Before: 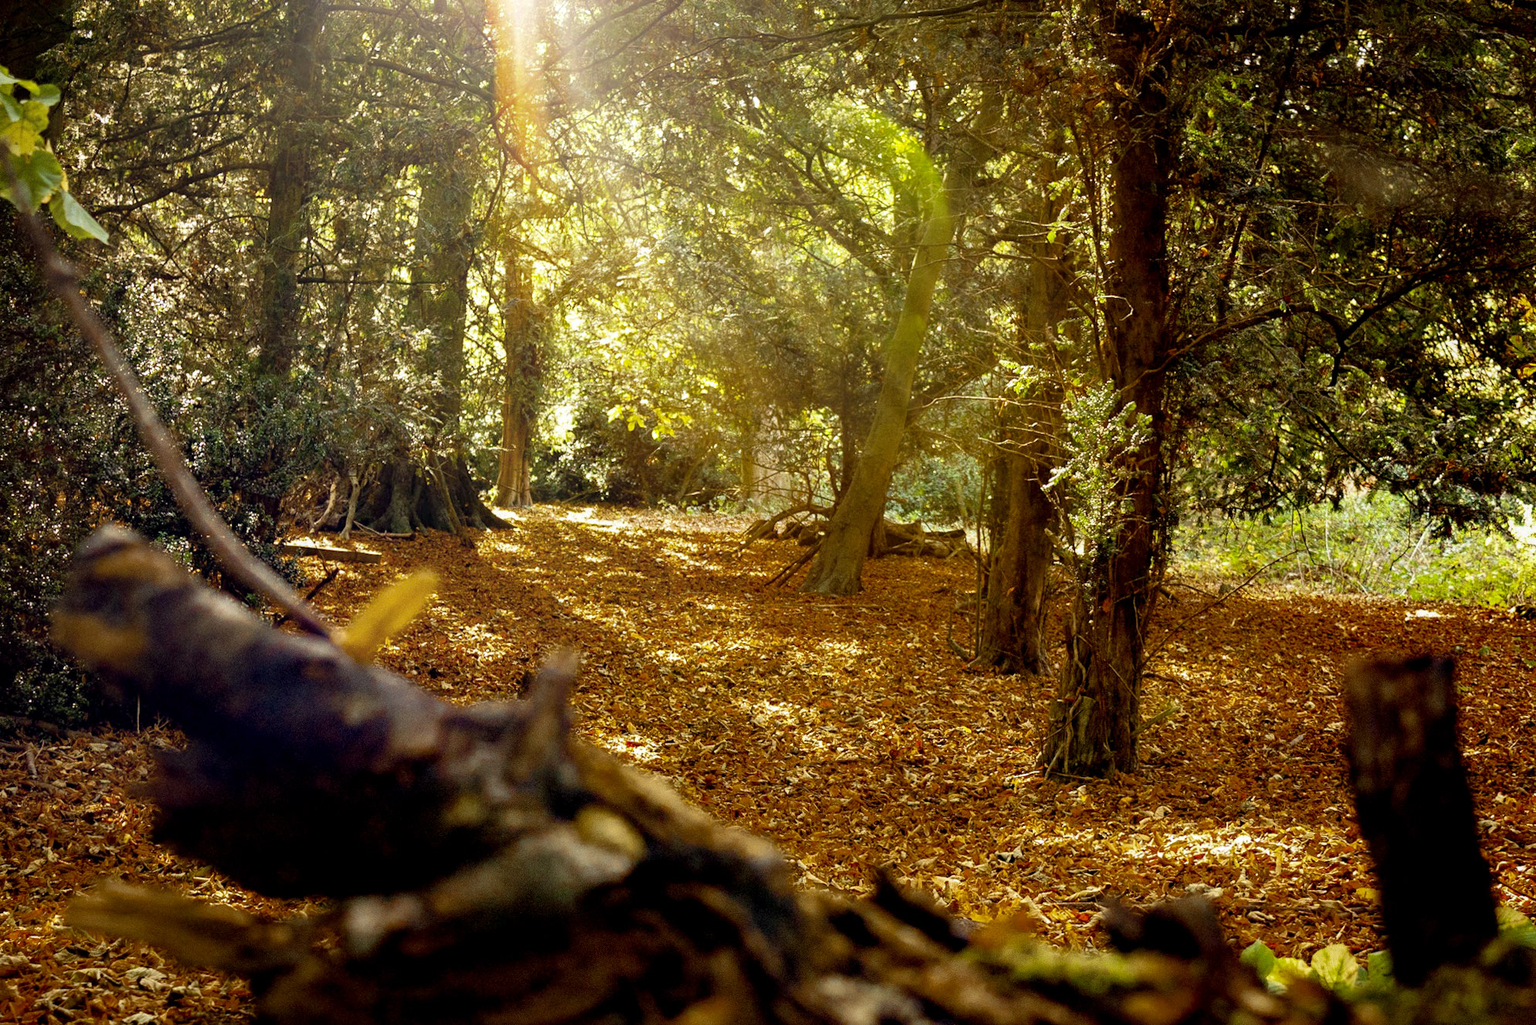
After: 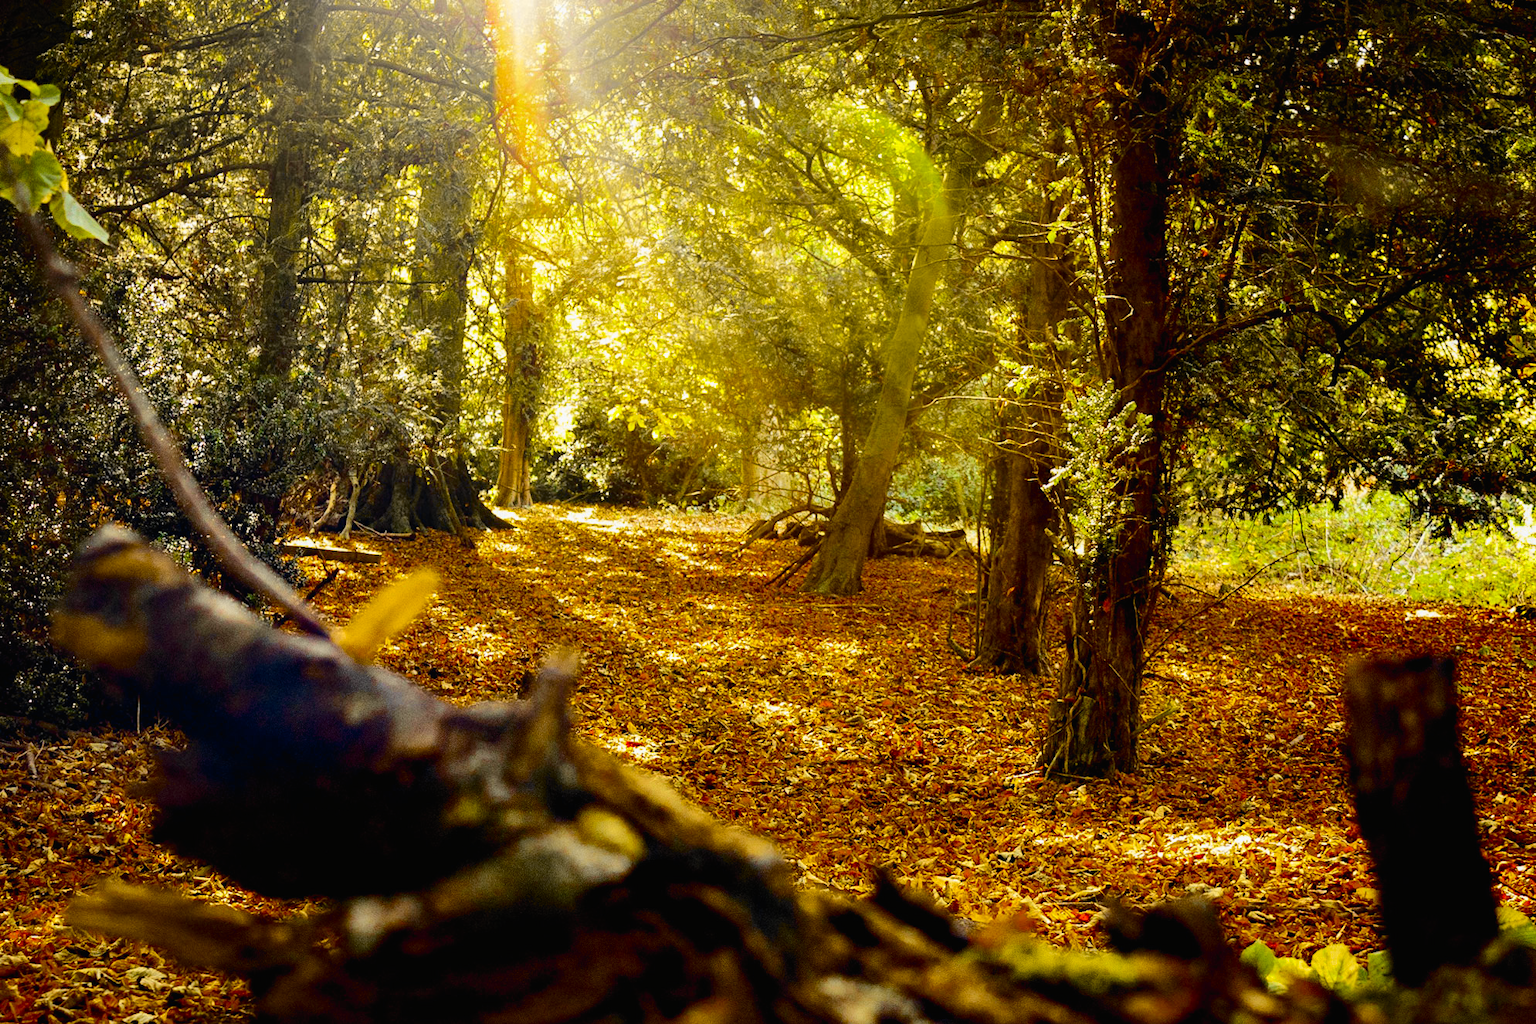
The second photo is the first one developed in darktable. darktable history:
tone curve: curves: ch0 [(0, 0.01) (0.097, 0.07) (0.204, 0.173) (0.447, 0.517) (0.539, 0.624) (0.733, 0.791) (0.879, 0.898) (1, 0.98)]; ch1 [(0, 0) (0.393, 0.415) (0.447, 0.448) (0.485, 0.494) (0.523, 0.509) (0.545, 0.541) (0.574, 0.561) (0.648, 0.674) (1, 1)]; ch2 [(0, 0) (0.369, 0.388) (0.449, 0.431) (0.499, 0.5) (0.521, 0.51) (0.53, 0.54) (0.564, 0.569) (0.674, 0.735) (1, 1)], color space Lab, independent channels, preserve colors none
